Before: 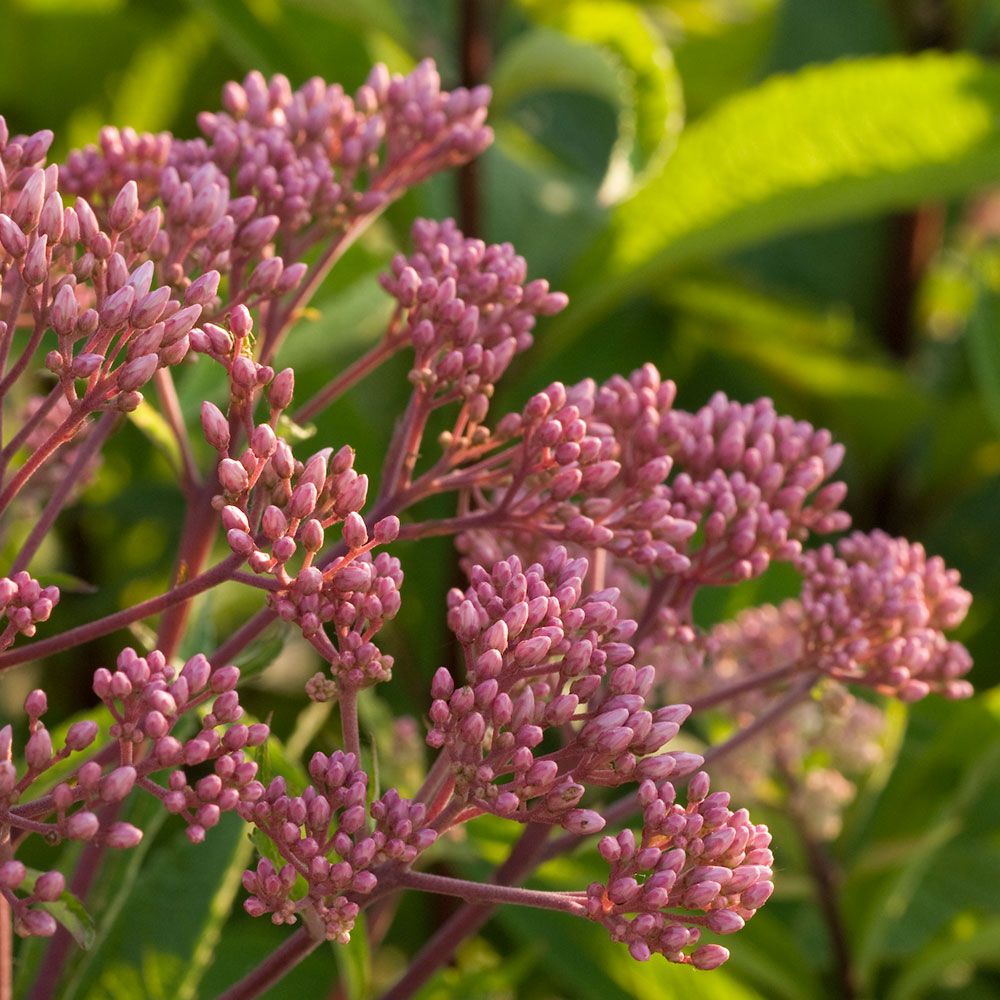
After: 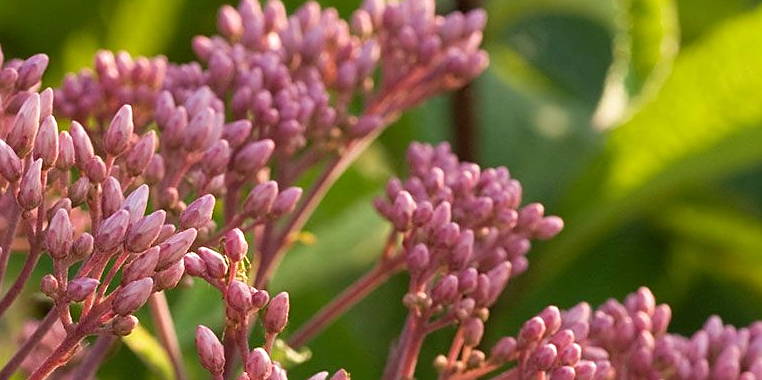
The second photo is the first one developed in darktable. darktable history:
sharpen: on, module defaults
crop: left 0.579%, top 7.627%, right 23.167%, bottom 54.275%
